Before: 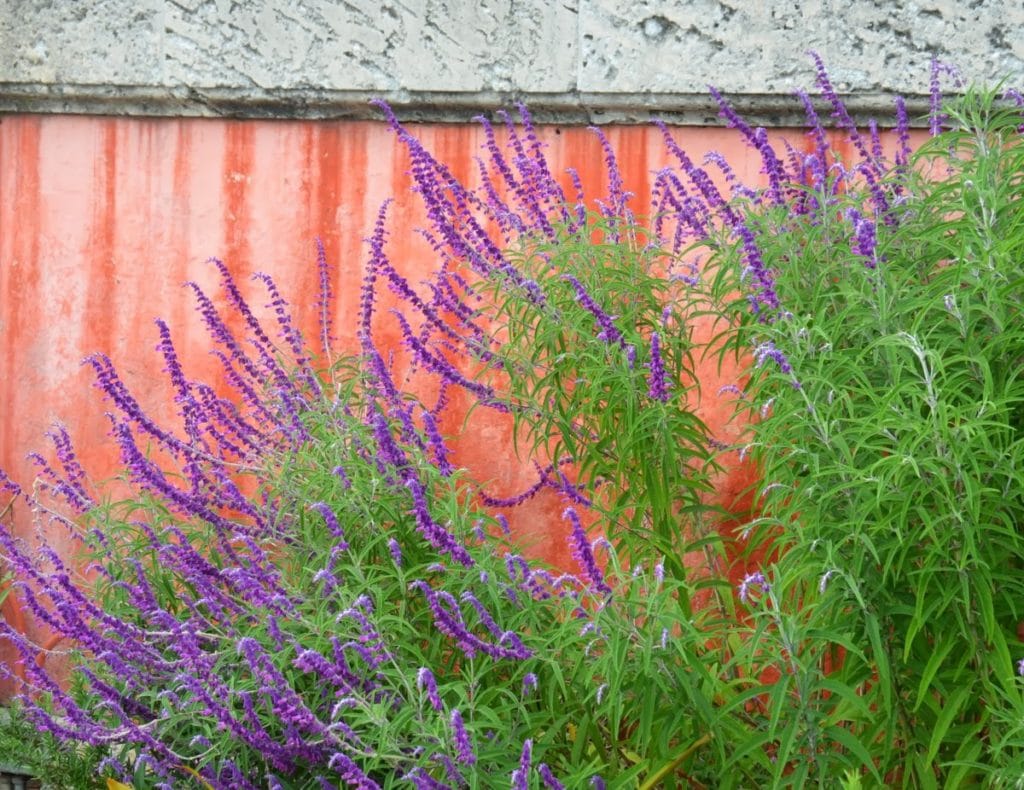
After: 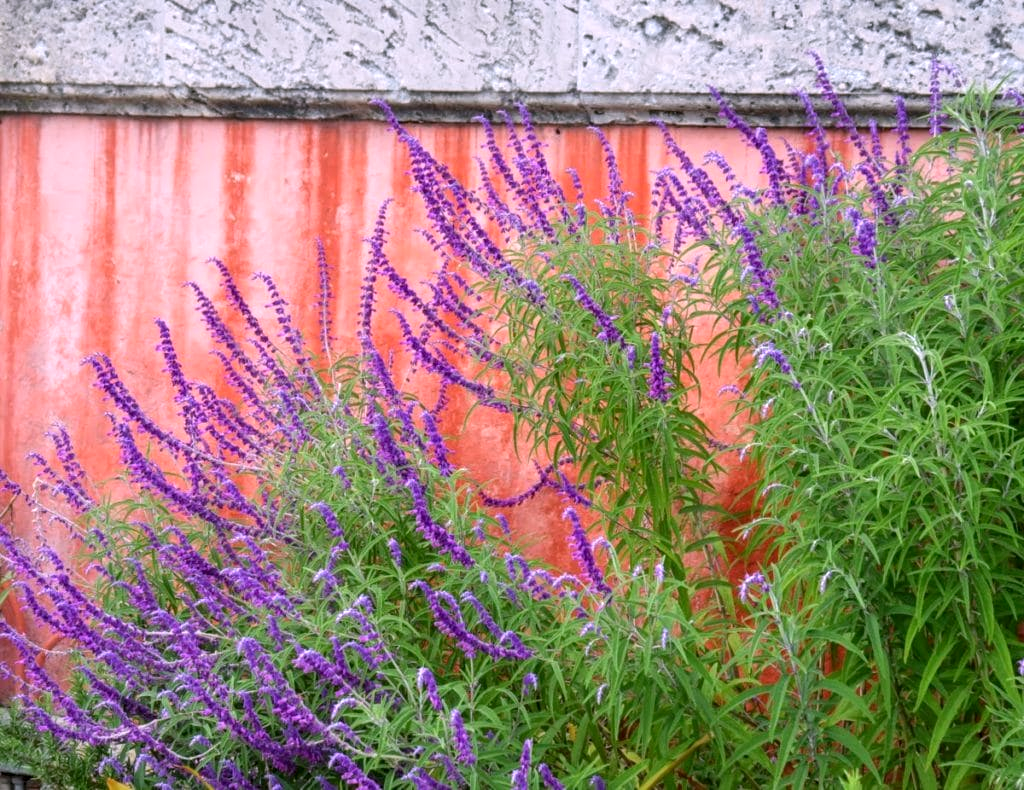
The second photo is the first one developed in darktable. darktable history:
white balance: red 1.066, blue 1.119
local contrast: detail 130%
